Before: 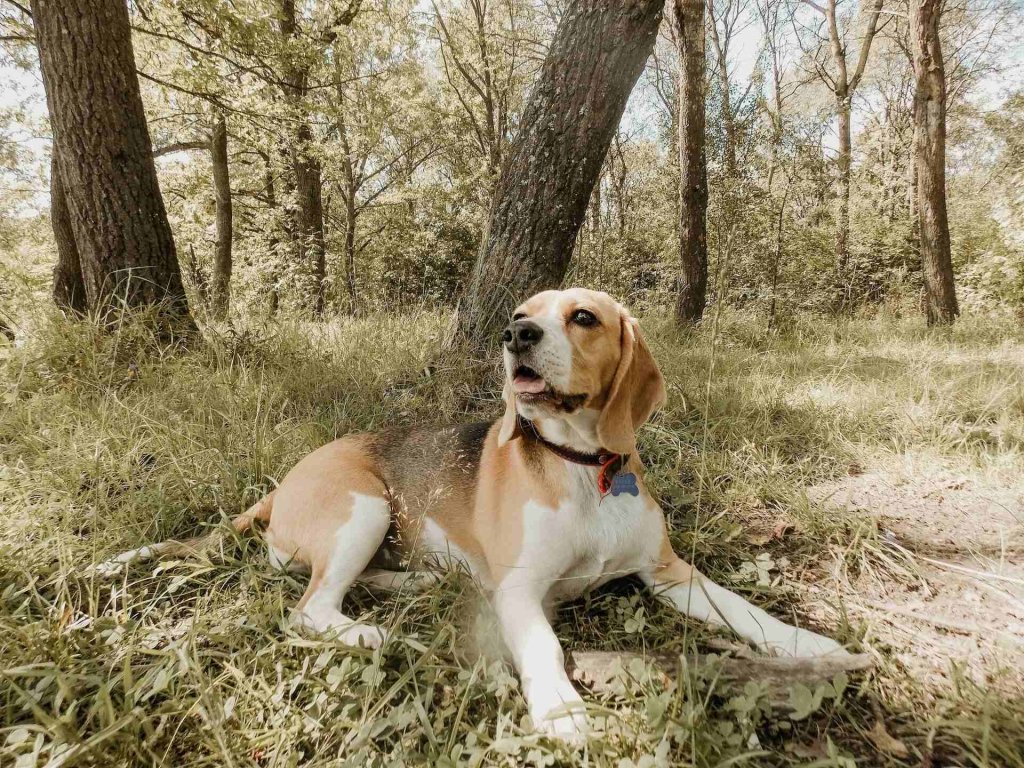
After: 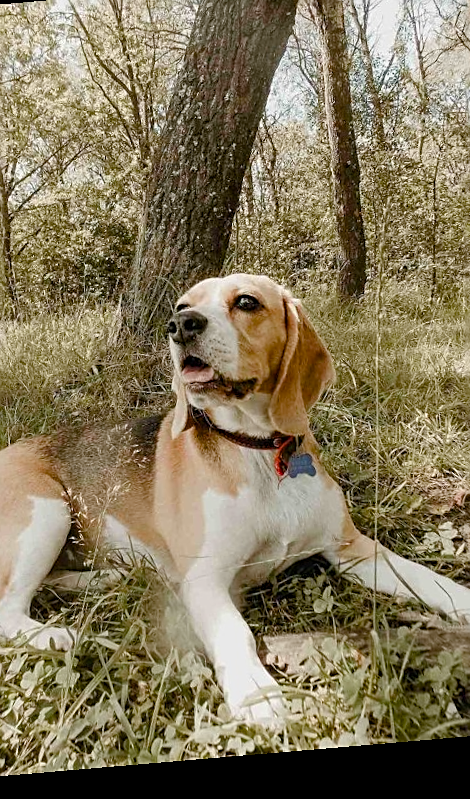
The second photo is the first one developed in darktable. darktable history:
rotate and perspective: rotation -4.86°, automatic cropping off
sharpen: on, module defaults
color balance rgb: perceptual saturation grading › global saturation 20%, perceptual saturation grading › highlights -50%, perceptual saturation grading › shadows 30%
crop: left 33.452%, top 6.025%, right 23.155%
